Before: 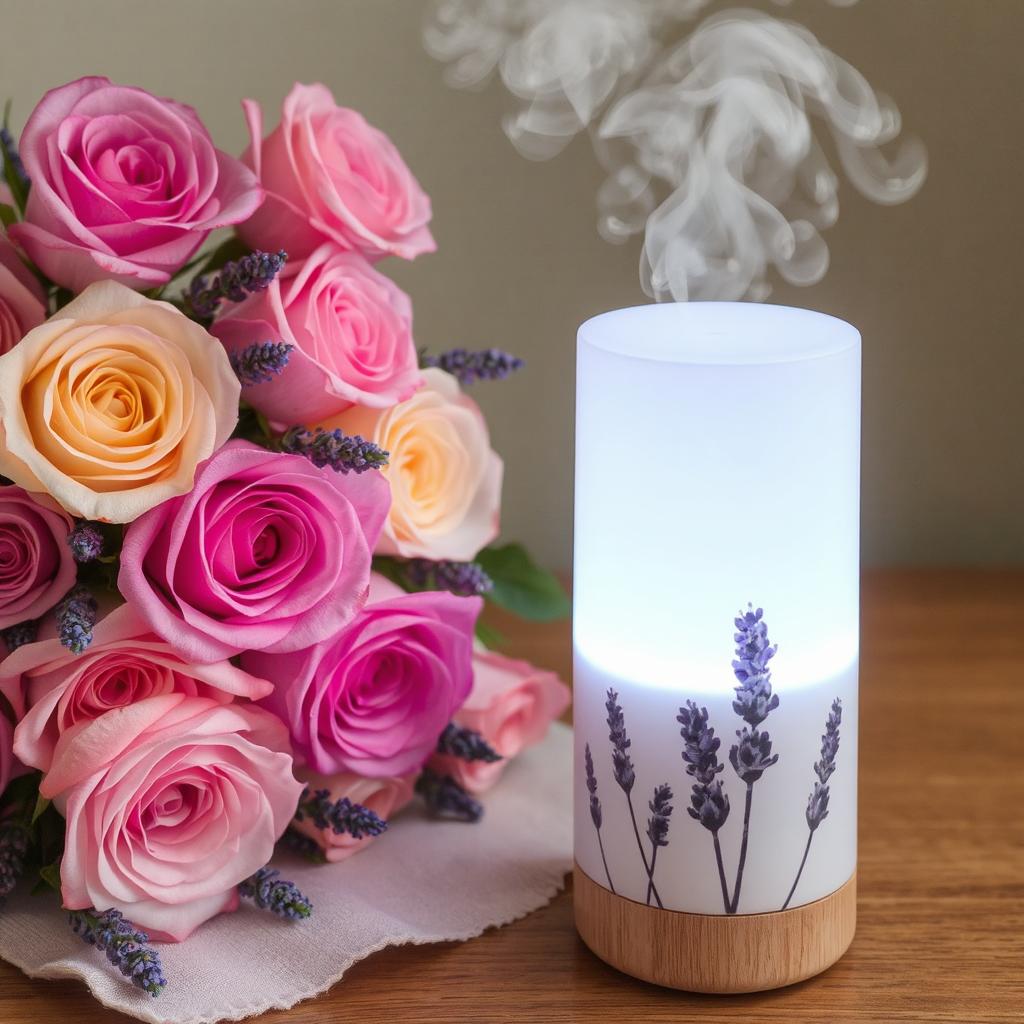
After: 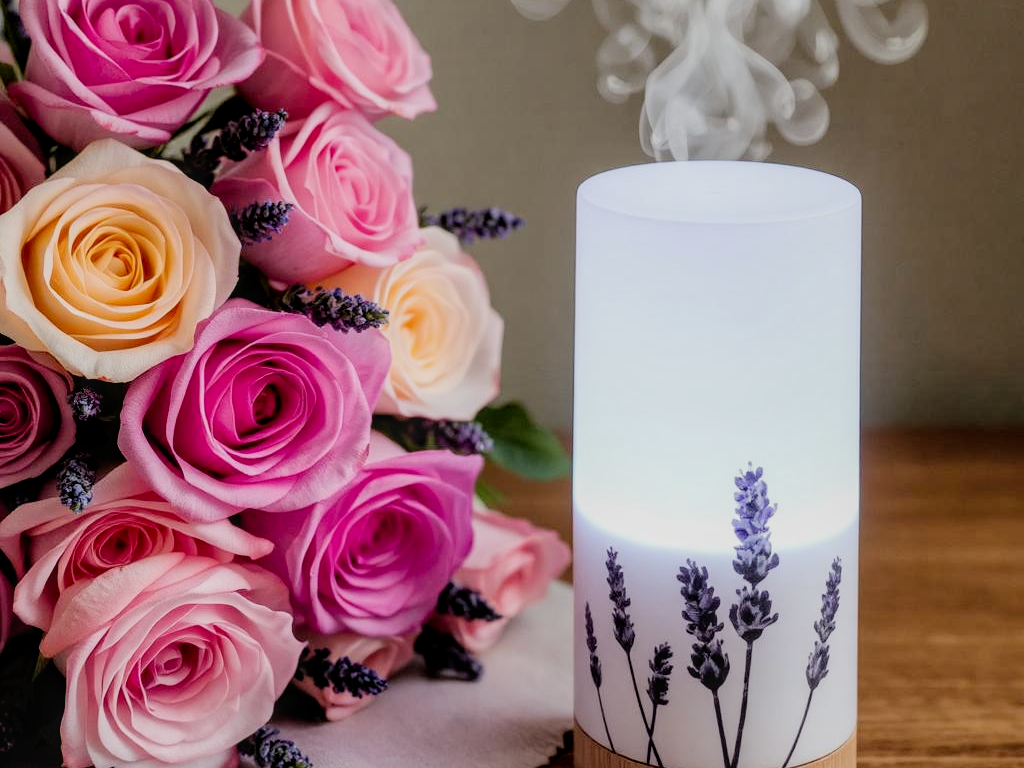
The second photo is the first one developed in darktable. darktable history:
crop: top 13.819%, bottom 11.169%
local contrast: on, module defaults
tone curve: curves: ch0 [(0, 0) (0.003, 0.018) (0.011, 0.019) (0.025, 0.02) (0.044, 0.024) (0.069, 0.034) (0.1, 0.049) (0.136, 0.082) (0.177, 0.136) (0.224, 0.196) (0.277, 0.263) (0.335, 0.329) (0.399, 0.401) (0.468, 0.473) (0.543, 0.546) (0.623, 0.625) (0.709, 0.698) (0.801, 0.779) (0.898, 0.867) (1, 1)], preserve colors none
filmic rgb: black relative exposure -5 EV, white relative exposure 3.5 EV, hardness 3.19, contrast 1.2, highlights saturation mix -50%
